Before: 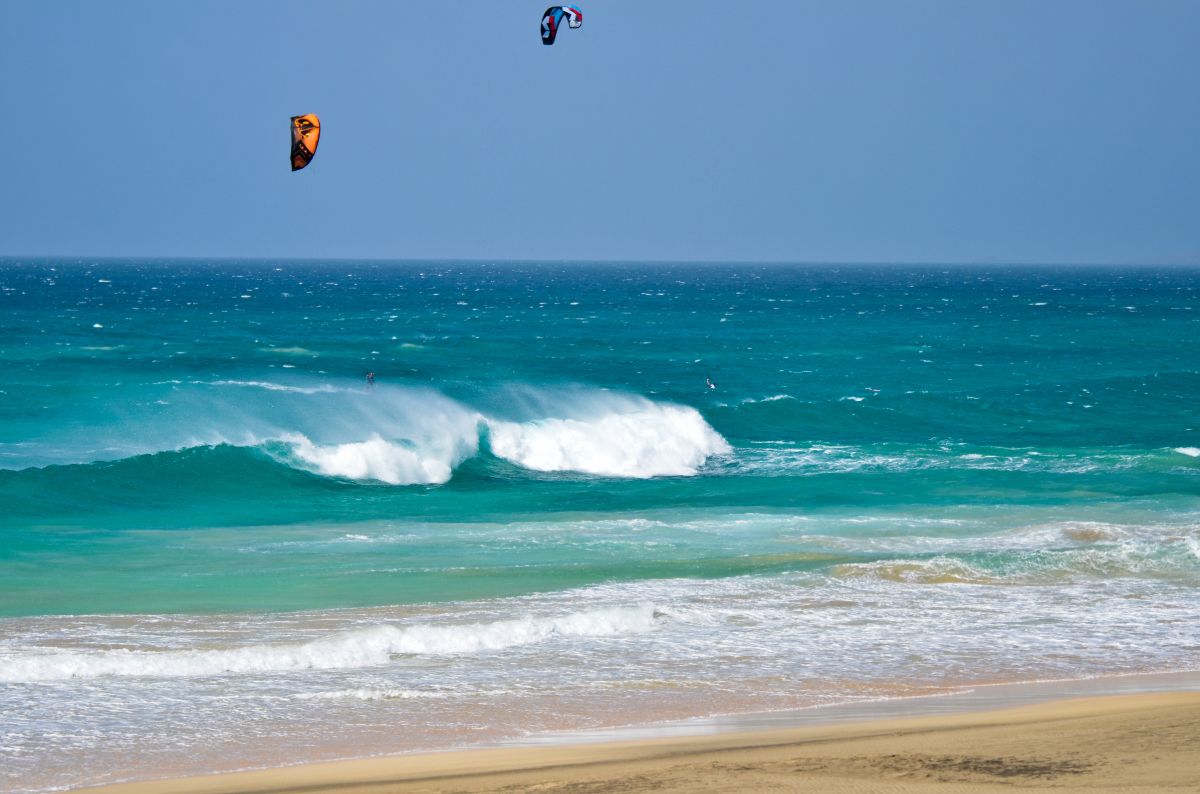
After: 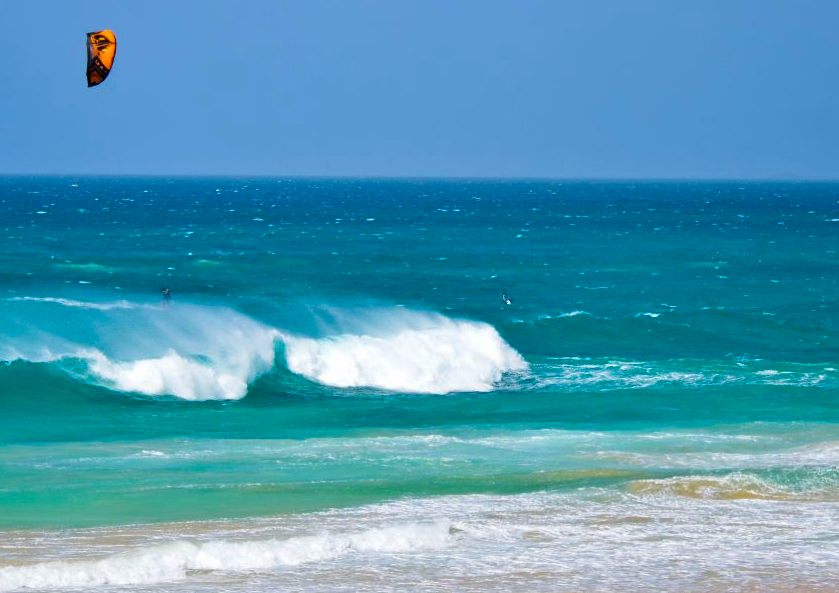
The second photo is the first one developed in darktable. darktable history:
crop and rotate: left 17.046%, top 10.659%, right 12.989%, bottom 14.553%
color balance rgb: perceptual saturation grading › global saturation 25%, global vibrance 20%
